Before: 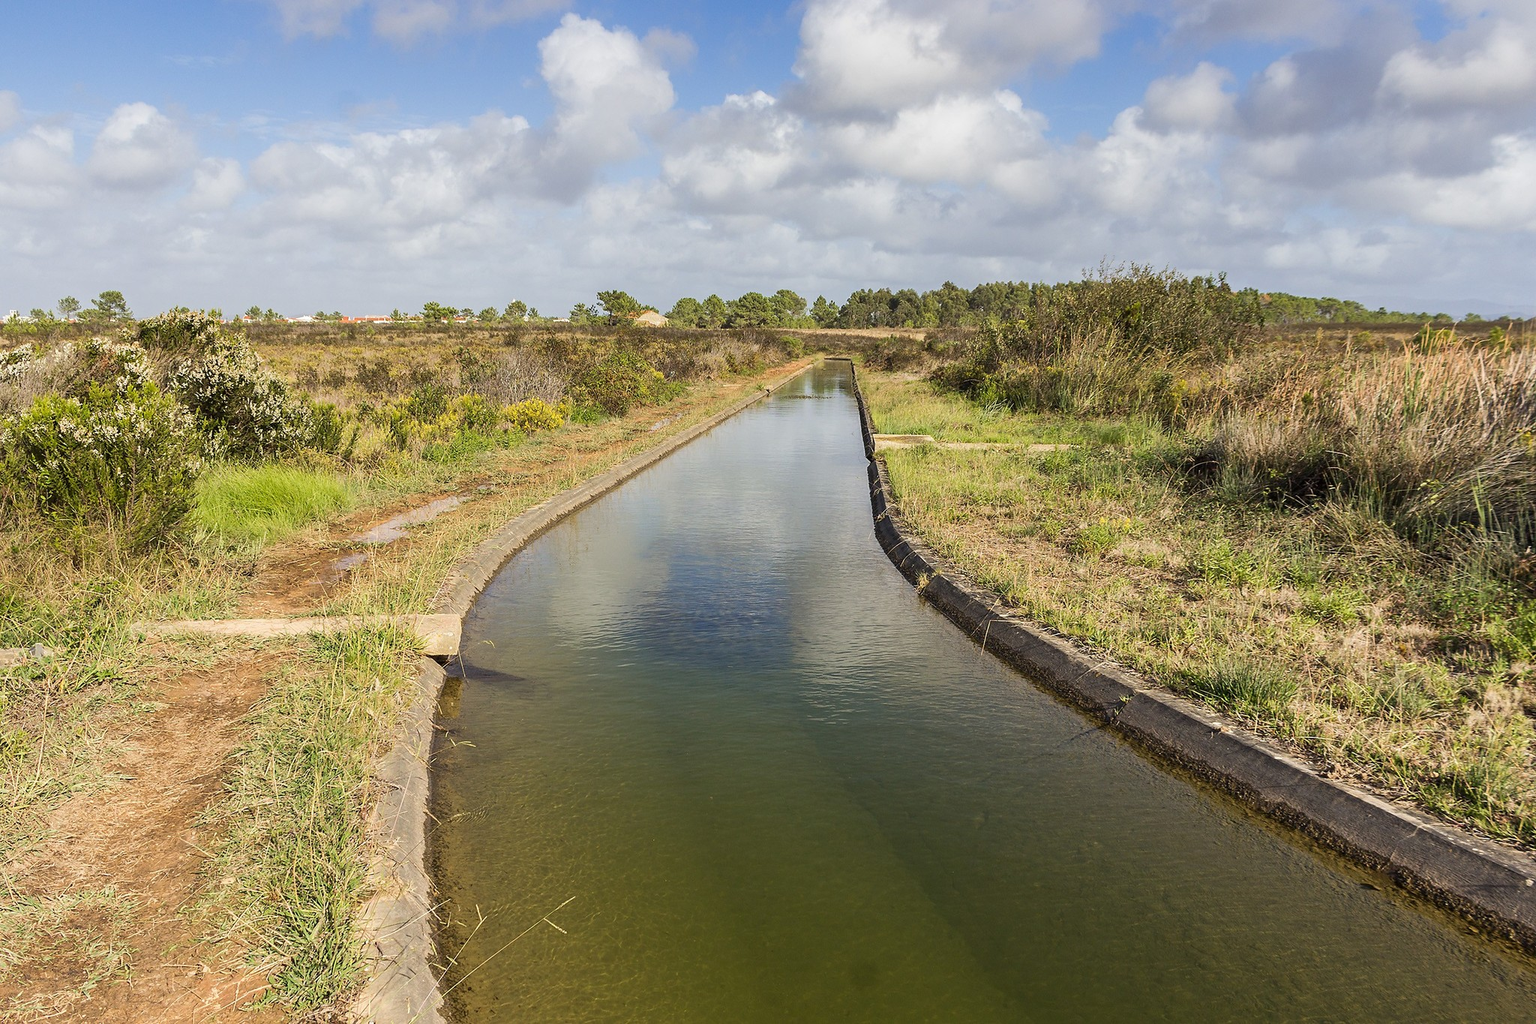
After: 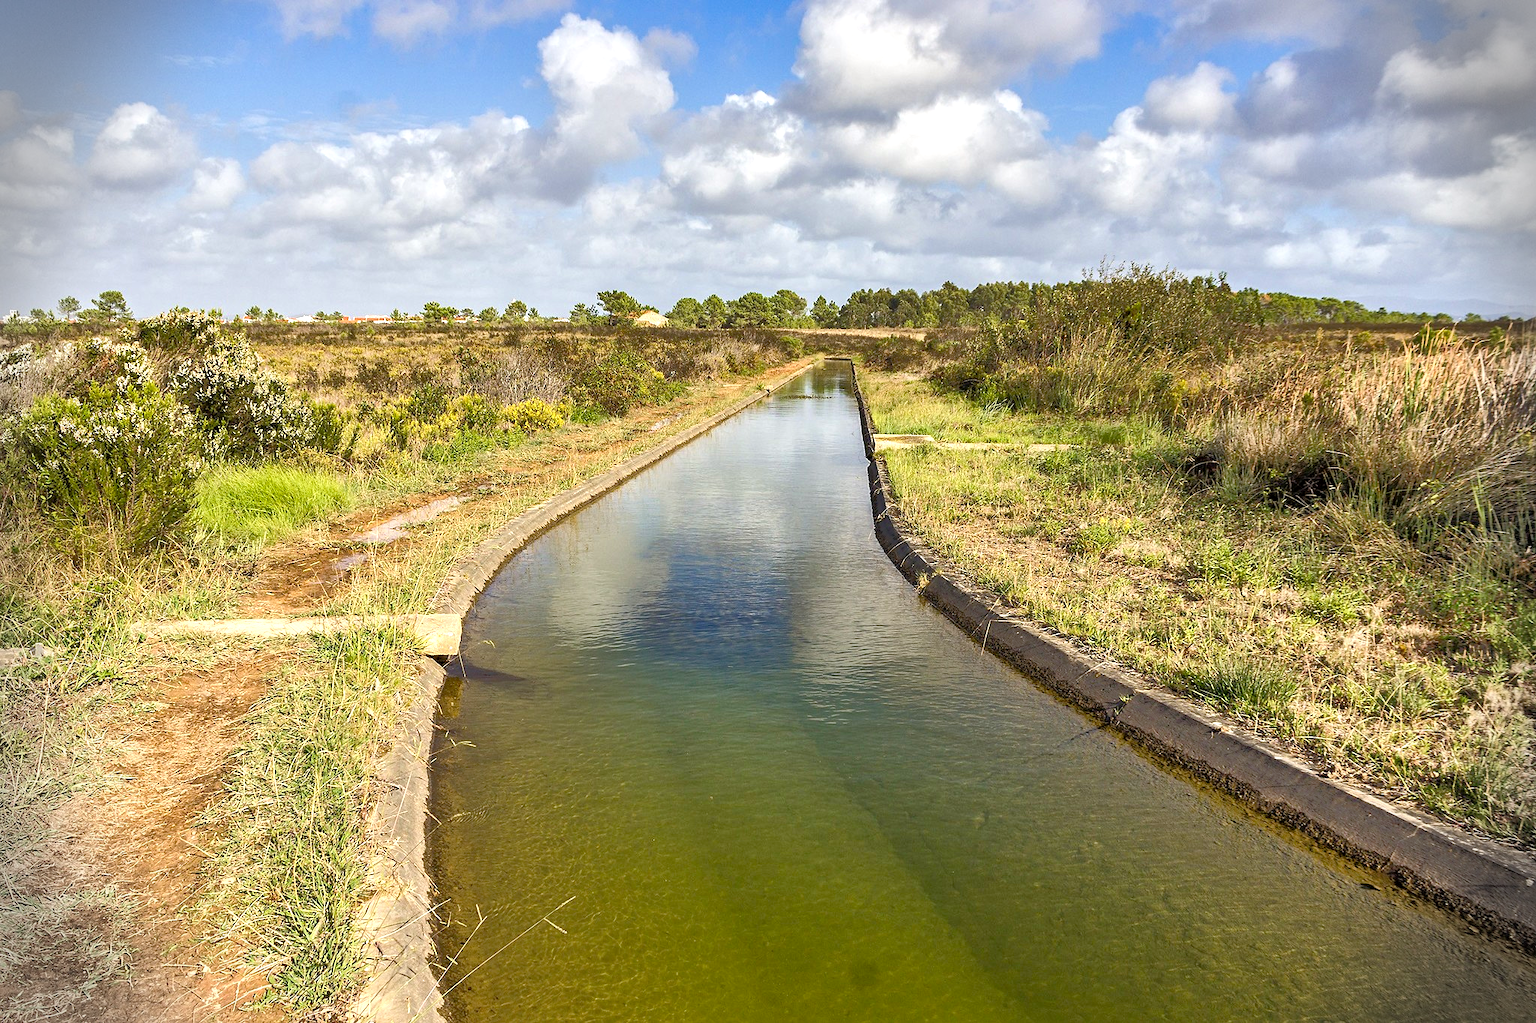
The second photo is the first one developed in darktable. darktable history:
color balance rgb: linear chroma grading › shadows 15.609%, perceptual saturation grading › global saturation -1.675%, perceptual saturation grading › highlights -7.683%, perceptual saturation grading › mid-tones 7.923%, perceptual saturation grading › shadows 4.492%, perceptual brilliance grading › highlights 7.903%, perceptual brilliance grading › mid-tones 2.997%, perceptual brilliance grading › shadows 1.908%, global vibrance 20%
local contrast: mode bilateral grid, contrast 20, coarseness 51, detail 132%, midtone range 0.2
haze removal: compatibility mode true, adaptive false
vignetting: fall-off start 87.73%, fall-off radius 25.62%, dithering 8-bit output, unbound false
tone equalizer: -8 EV -0.521 EV, -7 EV -0.339 EV, -6 EV -0.069 EV, -5 EV 0.382 EV, -4 EV 0.945 EV, -3 EV 0.794 EV, -2 EV -0.007 EV, -1 EV 0.133 EV, +0 EV -0.01 EV
